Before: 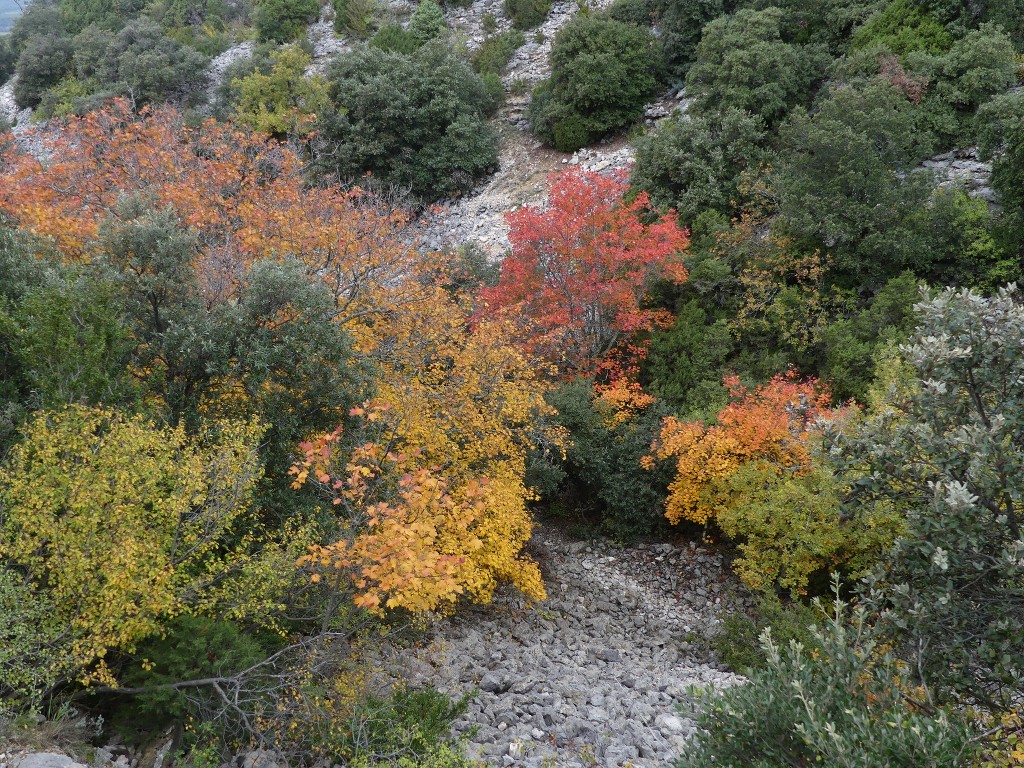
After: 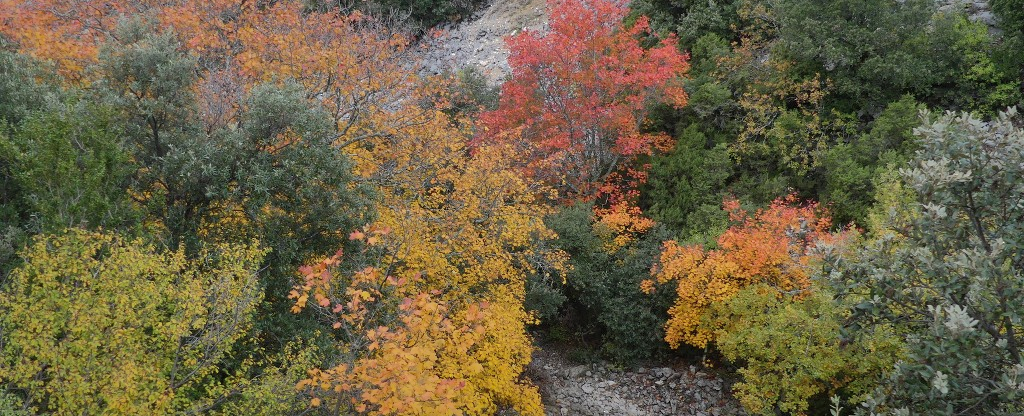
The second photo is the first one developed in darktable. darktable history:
crop and rotate: top 22.999%, bottom 22.77%
shadows and highlights: shadows 39.07, highlights -74.13, highlights color adjustment 45.88%
